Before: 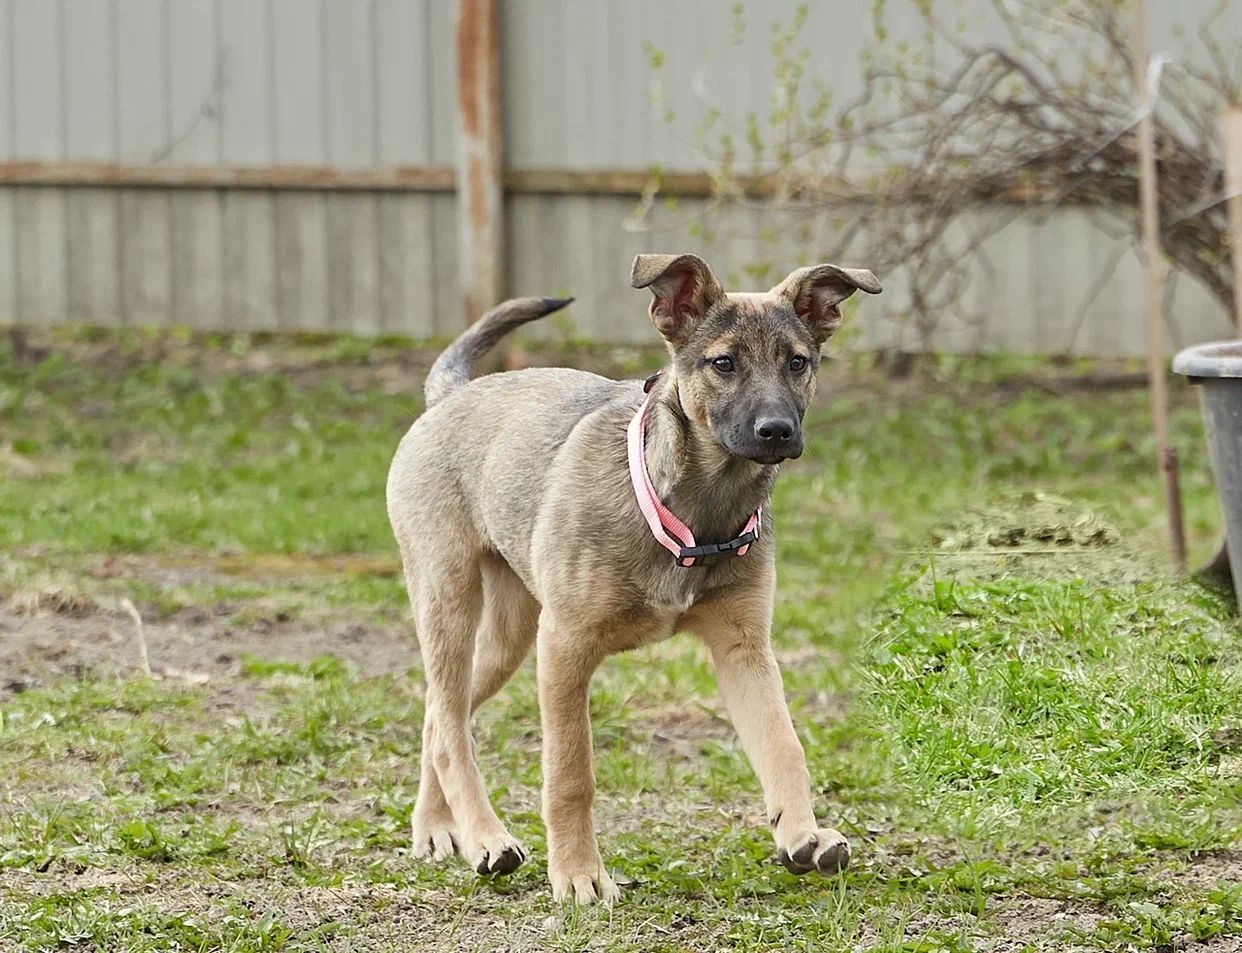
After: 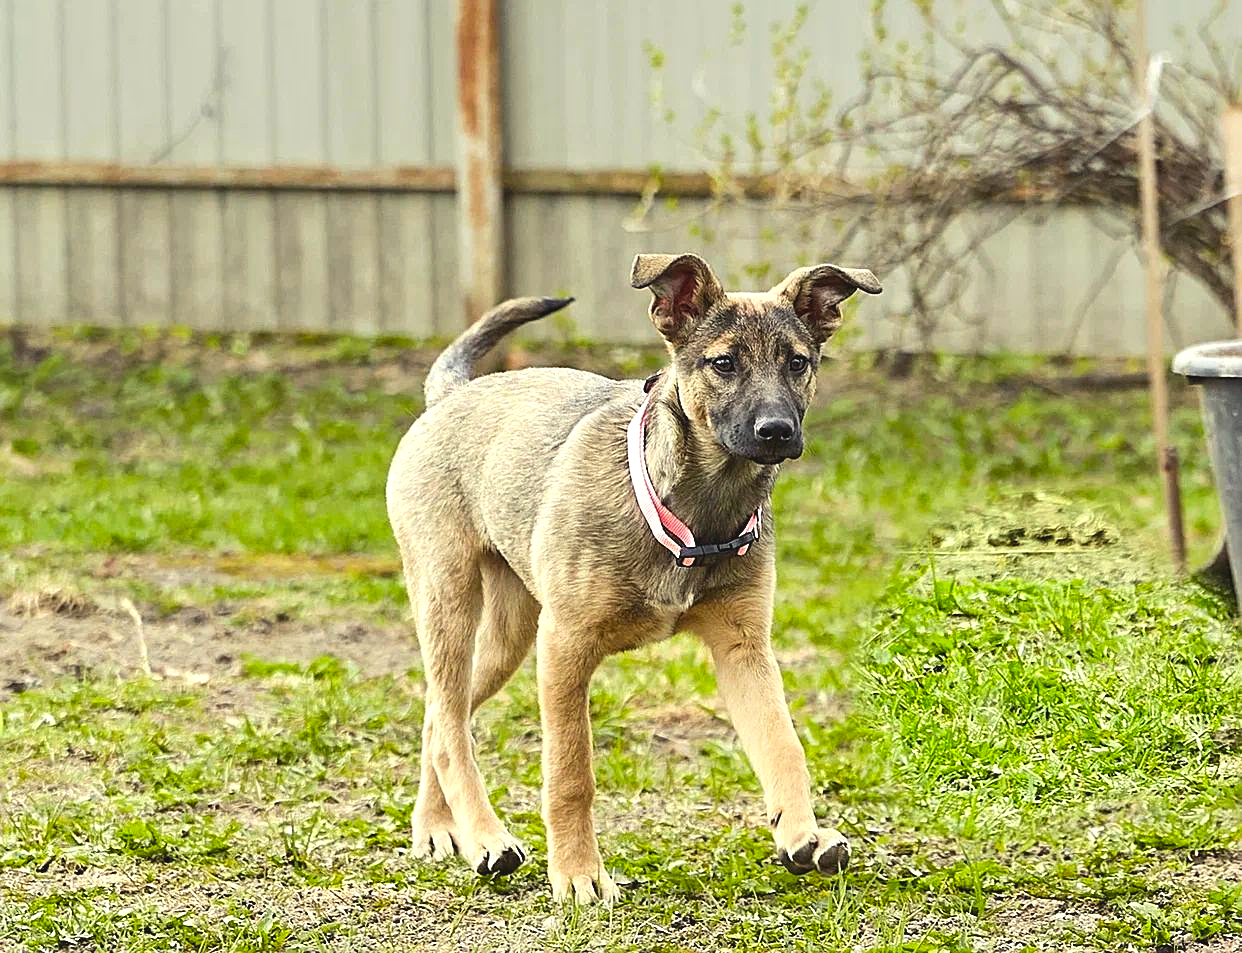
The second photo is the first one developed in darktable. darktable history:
sharpen: on, module defaults
tone equalizer: -8 EV -0.765 EV, -7 EV -0.724 EV, -6 EV -0.595 EV, -5 EV -0.381 EV, -3 EV 0.375 EV, -2 EV 0.6 EV, -1 EV 0.685 EV, +0 EV 0.765 EV, edges refinement/feathering 500, mask exposure compensation -1.57 EV, preserve details no
color balance rgb: highlights gain › luminance 6.444%, highlights gain › chroma 2.585%, highlights gain › hue 93.26°, perceptual saturation grading › global saturation 25.039%
contrast brightness saturation: contrast -0.121
